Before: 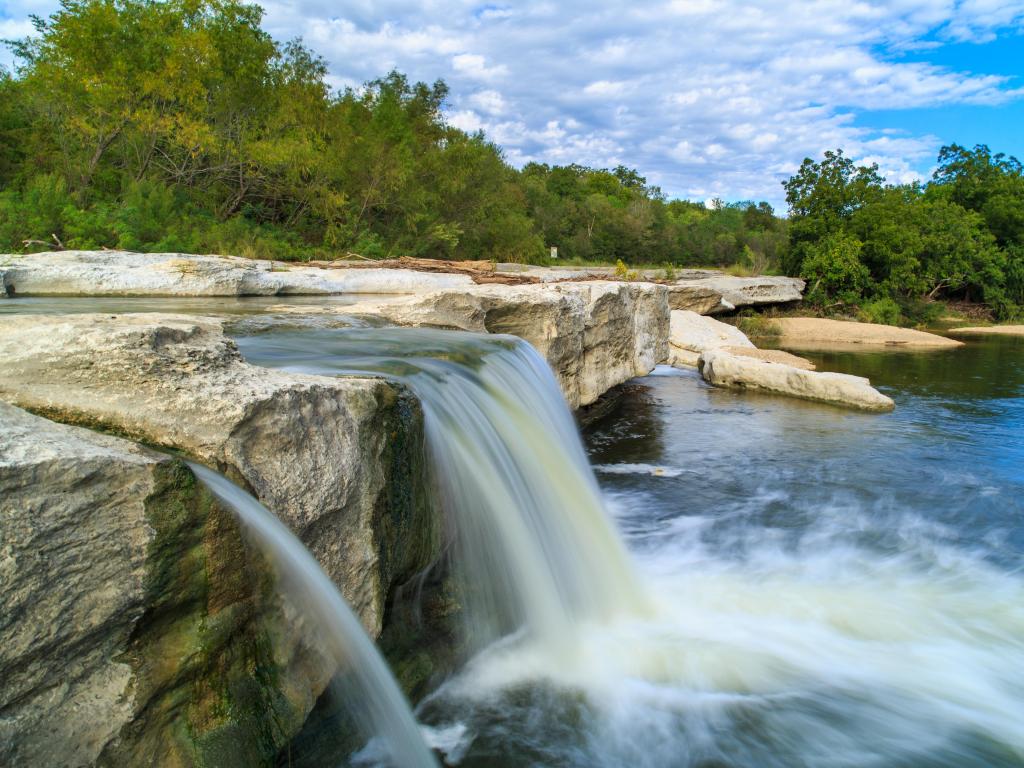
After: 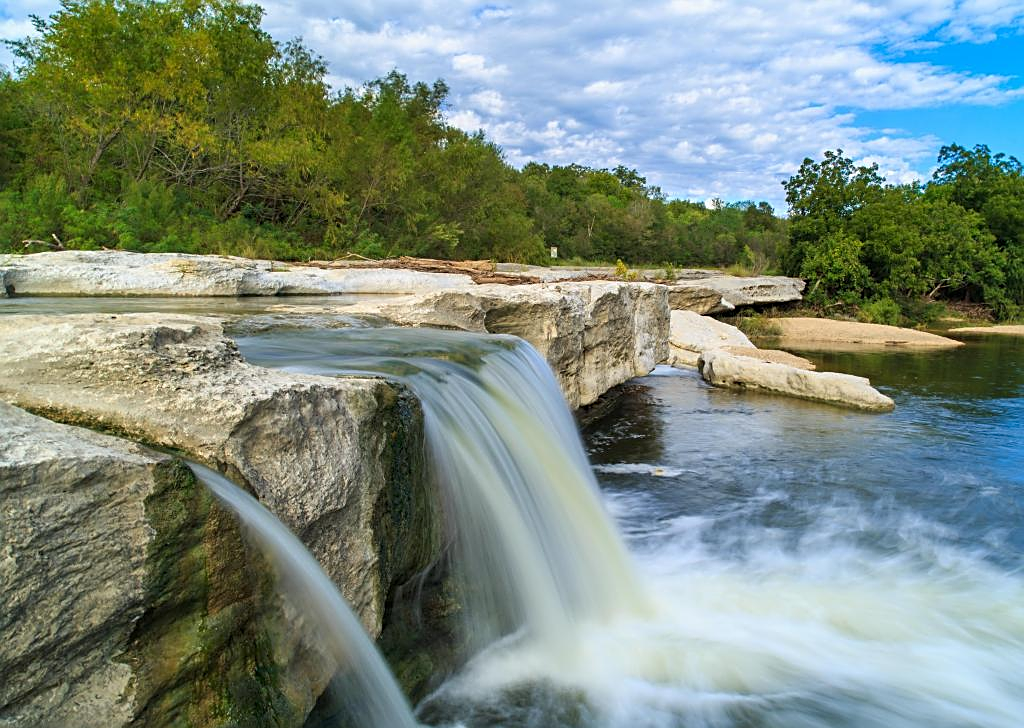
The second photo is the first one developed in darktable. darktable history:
sharpen: on, module defaults
crop and rotate: top 0%, bottom 5.097%
